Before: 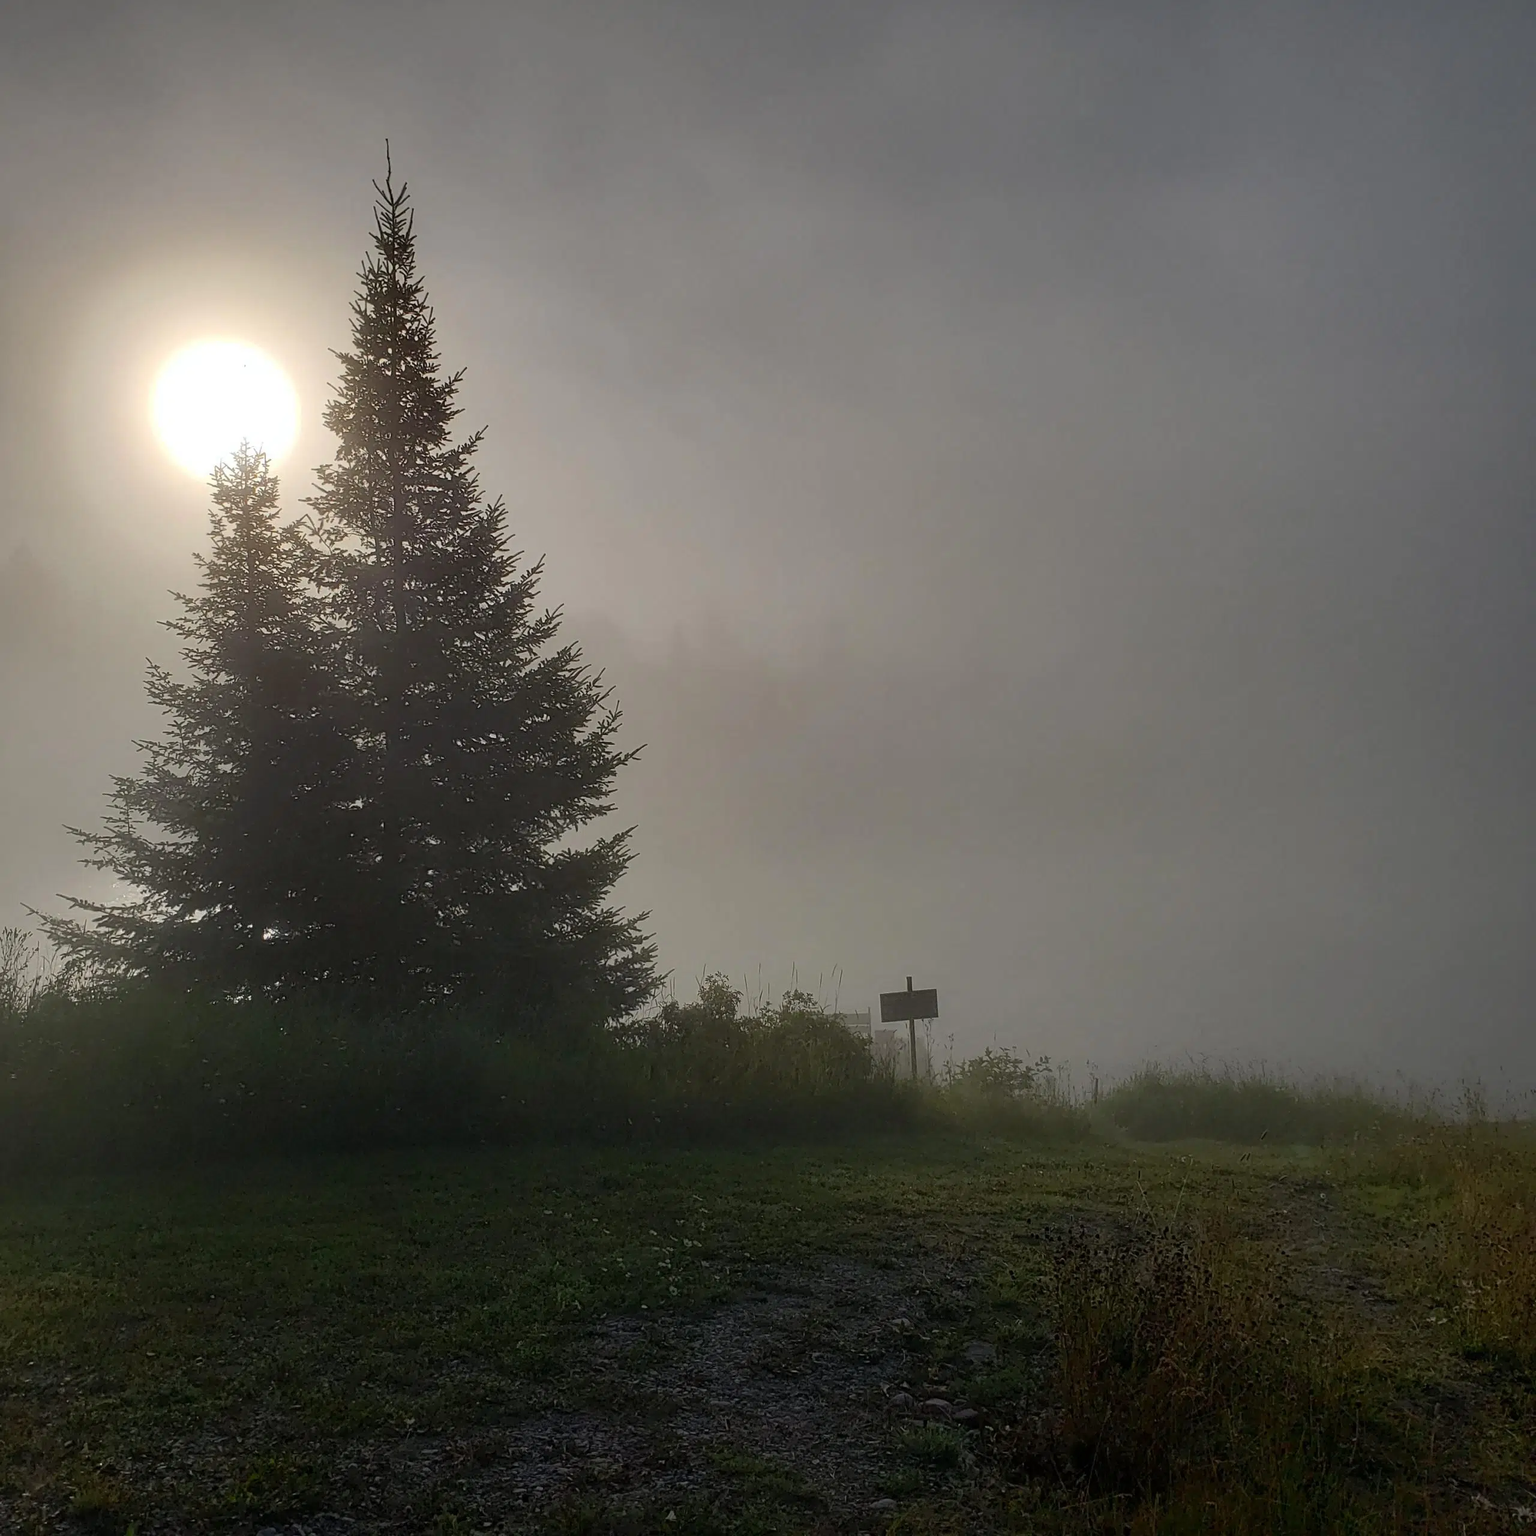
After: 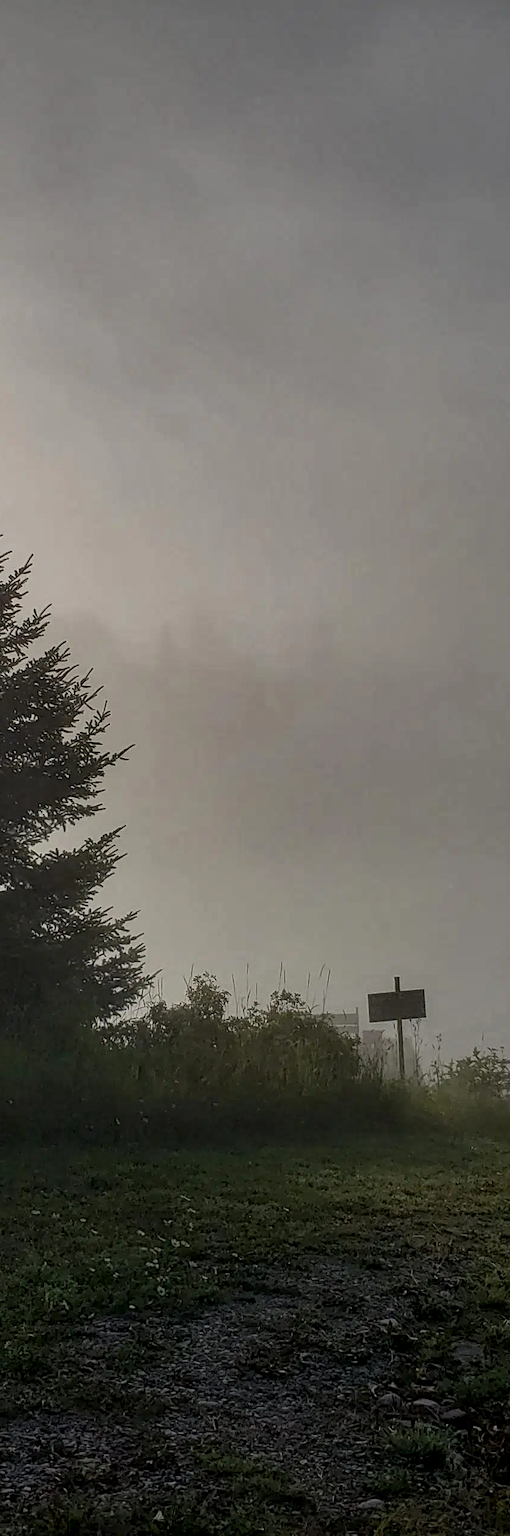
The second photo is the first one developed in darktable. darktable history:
crop: left 33.36%, right 33.36%
local contrast: detail 154%
